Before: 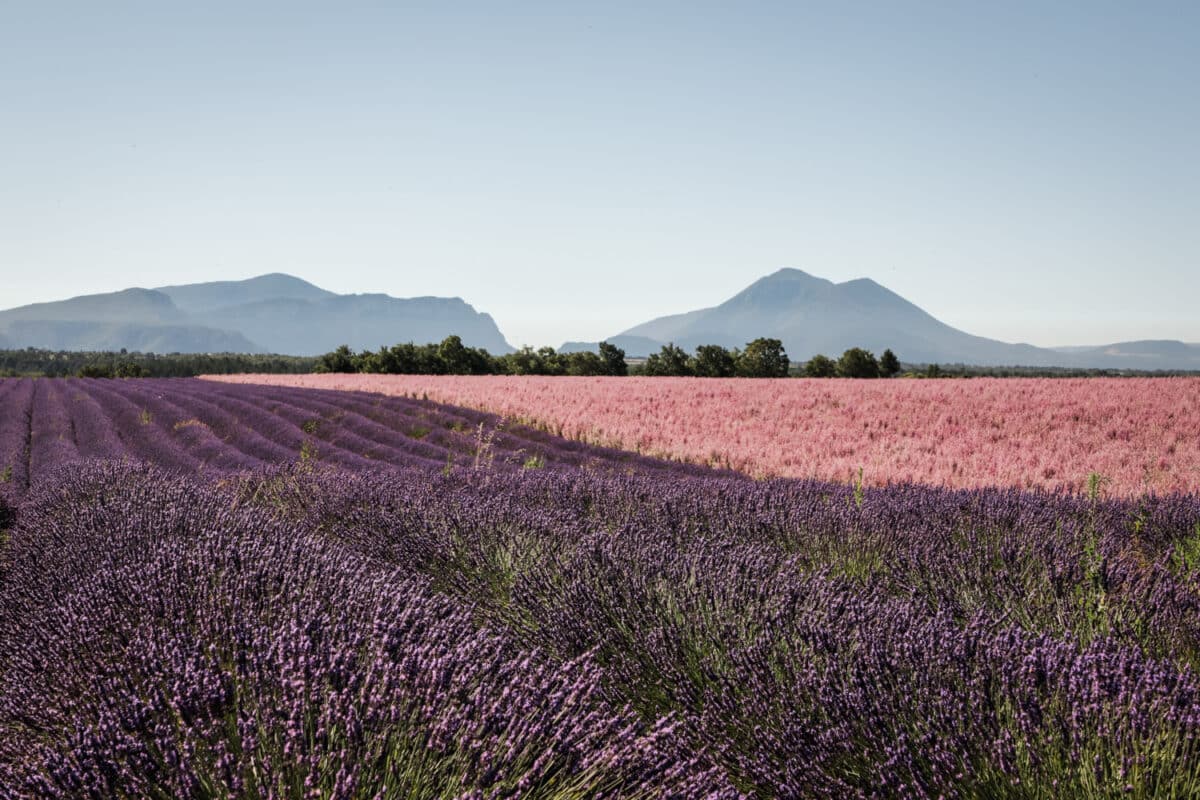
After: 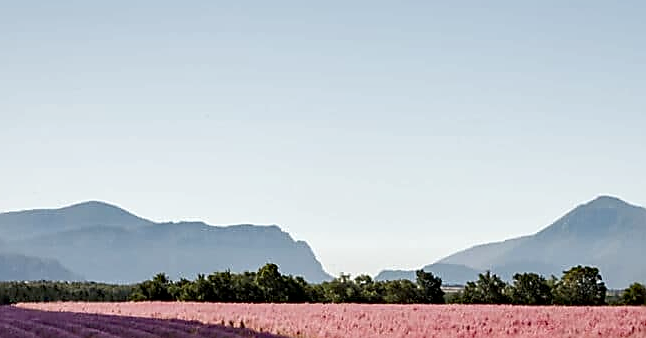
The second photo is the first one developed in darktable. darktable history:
crop: left 15.306%, top 9.065%, right 30.789%, bottom 48.638%
sharpen: radius 1.4, amount 1.25, threshold 0.7
local contrast: mode bilateral grid, contrast 20, coarseness 50, detail 120%, midtone range 0.2
haze removal: strength 0.42, compatibility mode true, adaptive false
